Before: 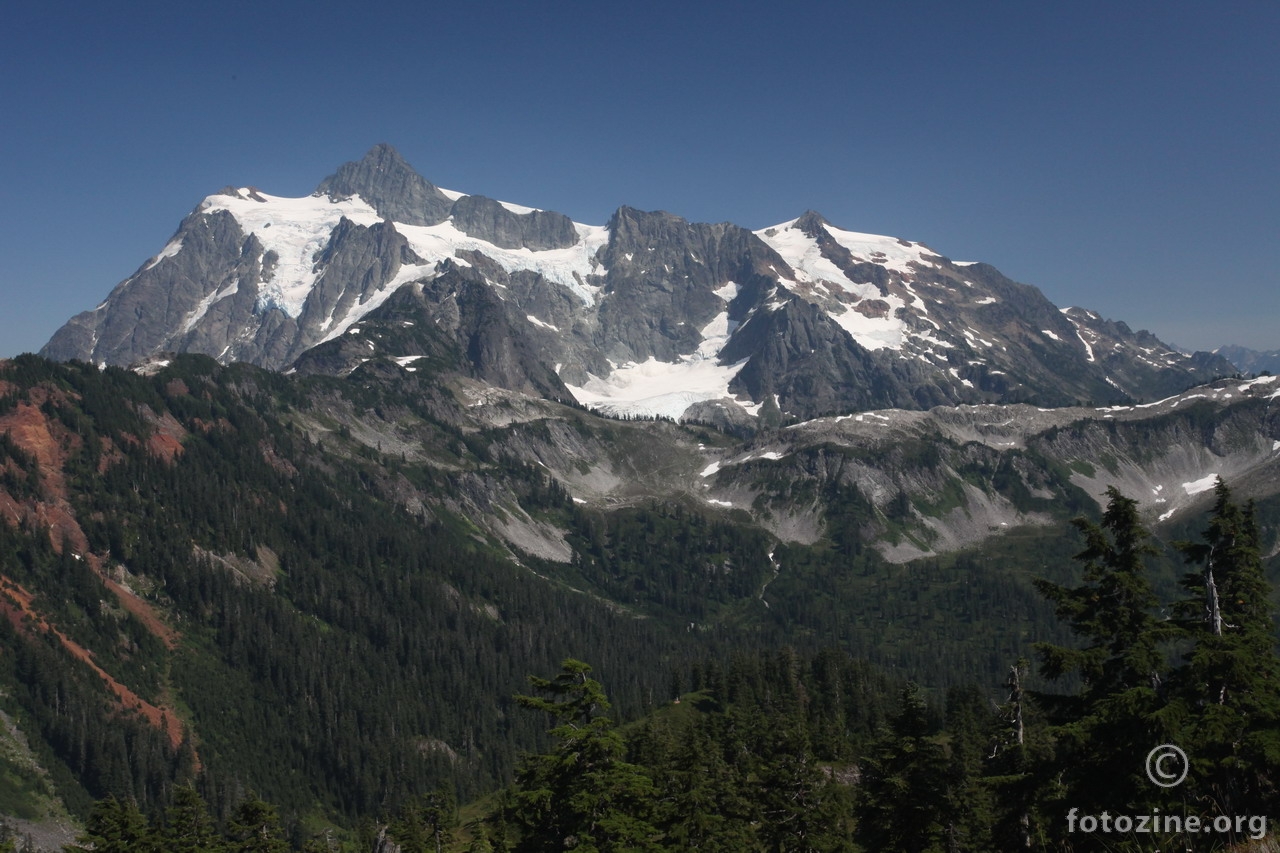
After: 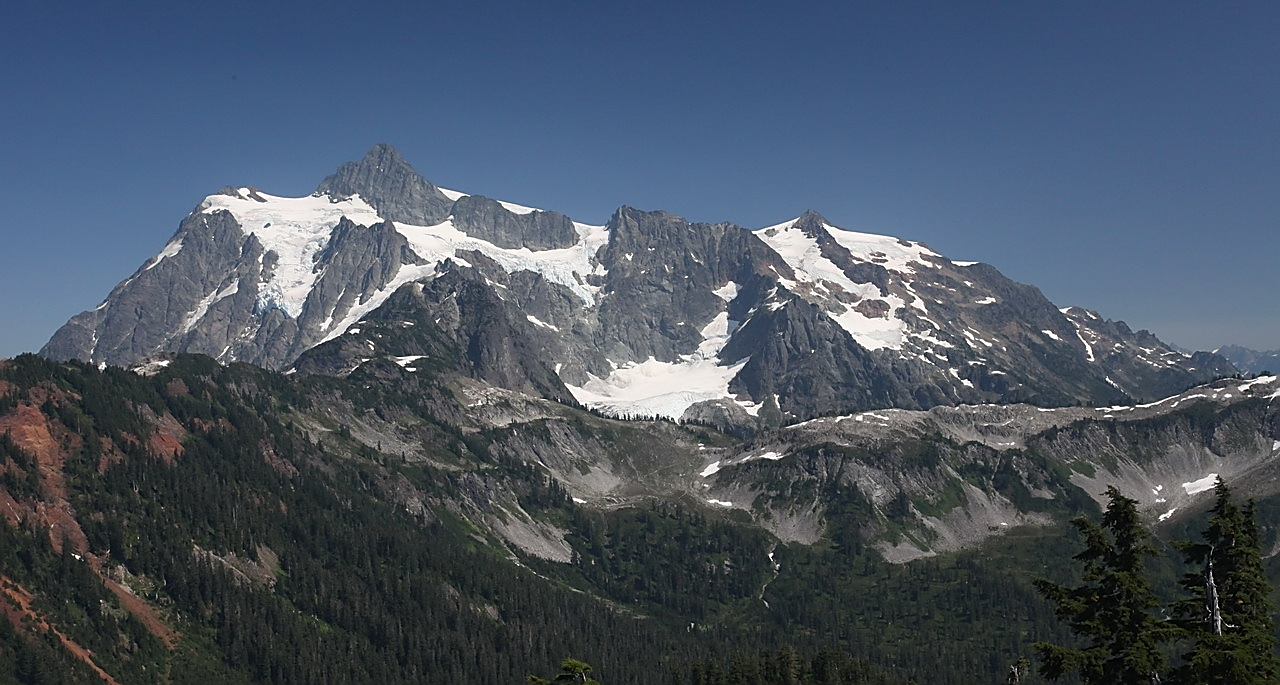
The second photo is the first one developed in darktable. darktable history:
sharpen: radius 1.4, amount 1.25, threshold 0.7
crop: bottom 19.644%
